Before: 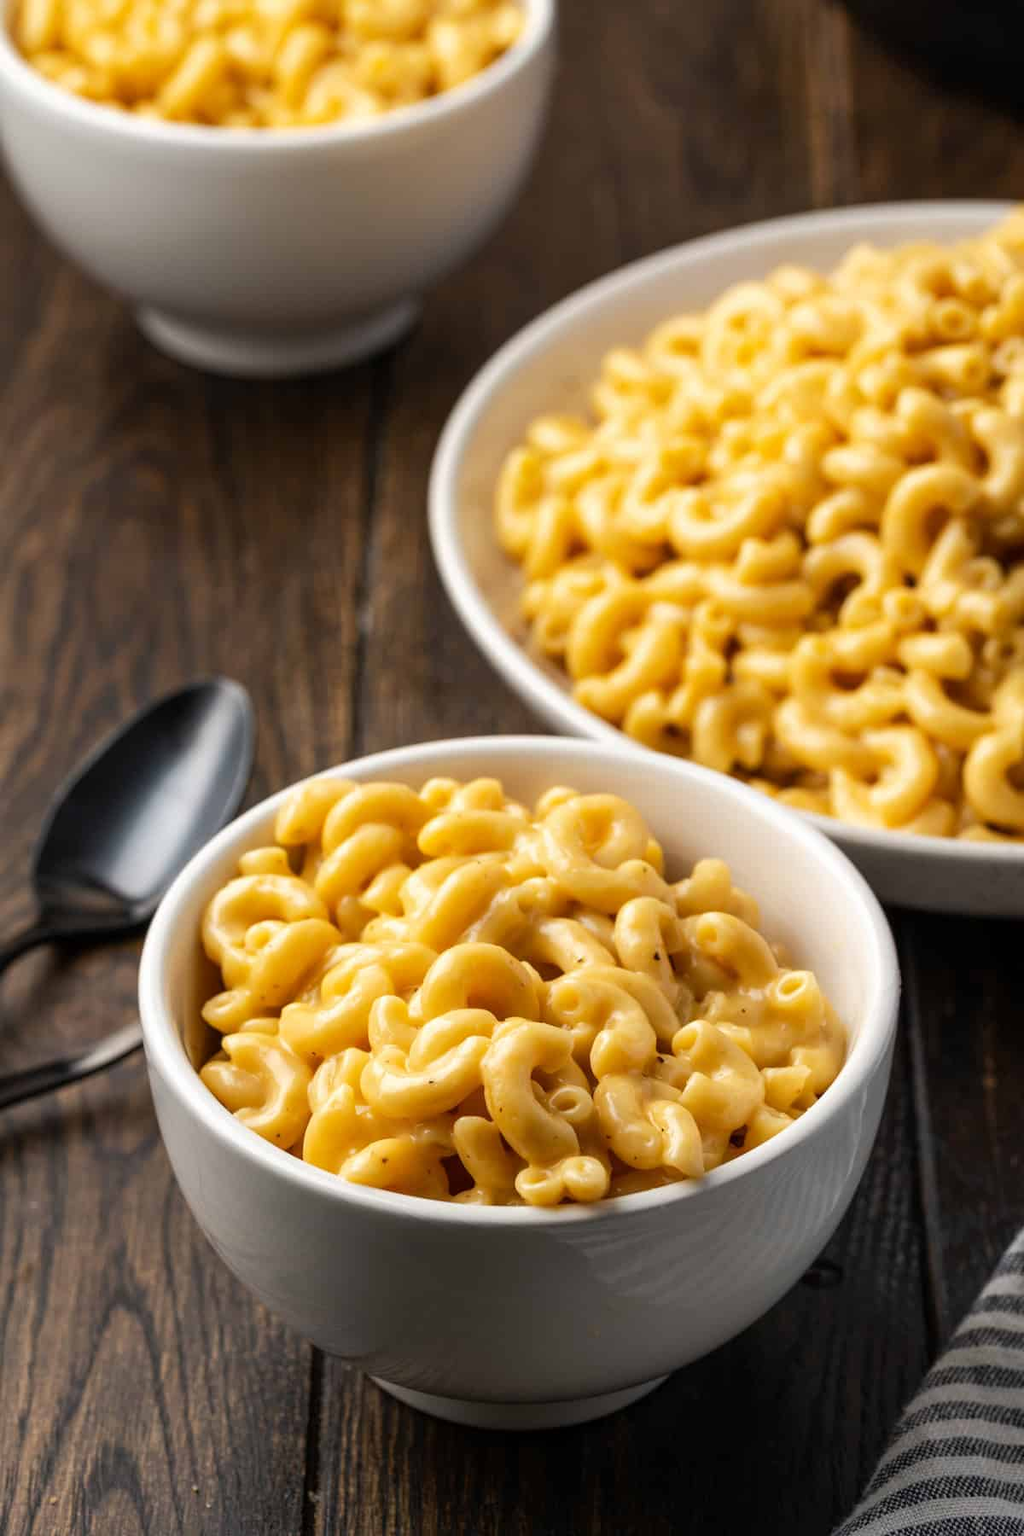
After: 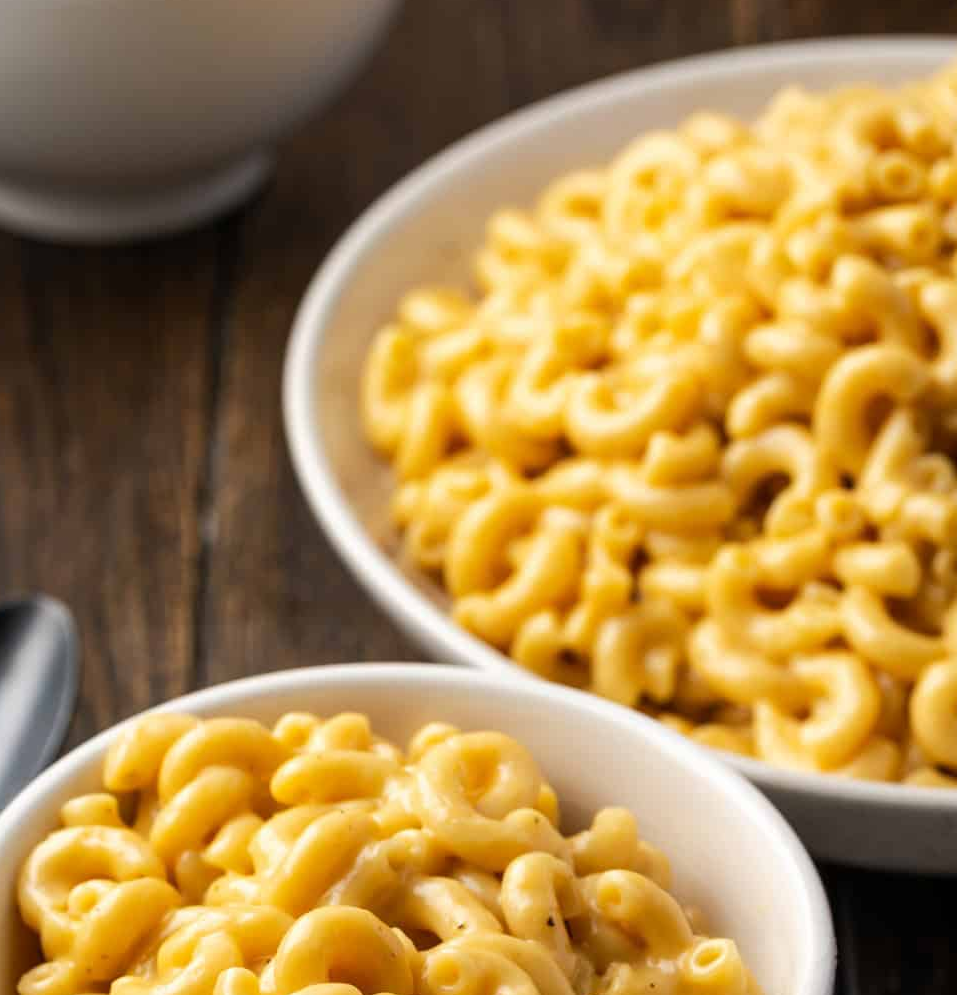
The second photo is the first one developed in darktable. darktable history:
crop: left 18.304%, top 11.107%, right 1.908%, bottom 33.605%
